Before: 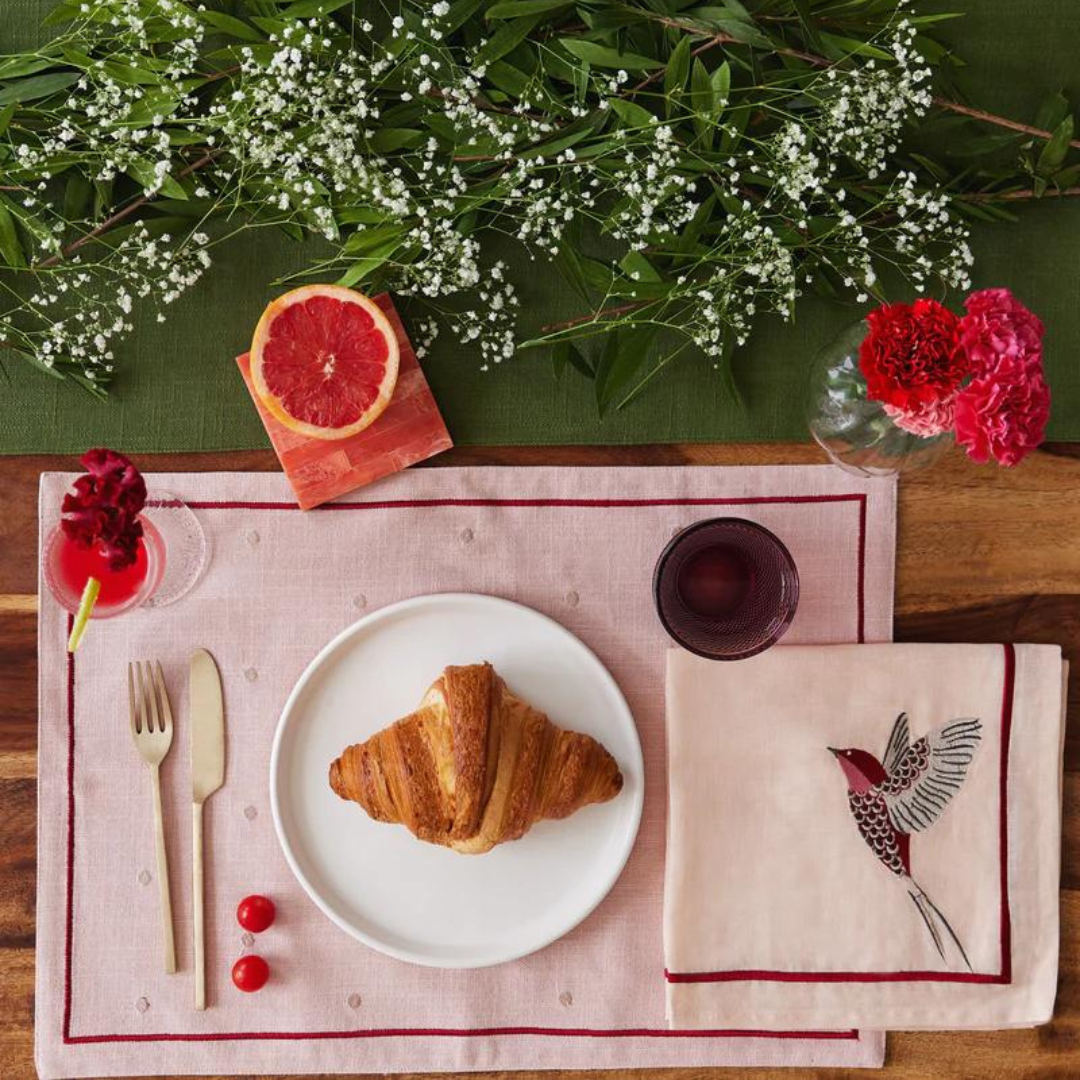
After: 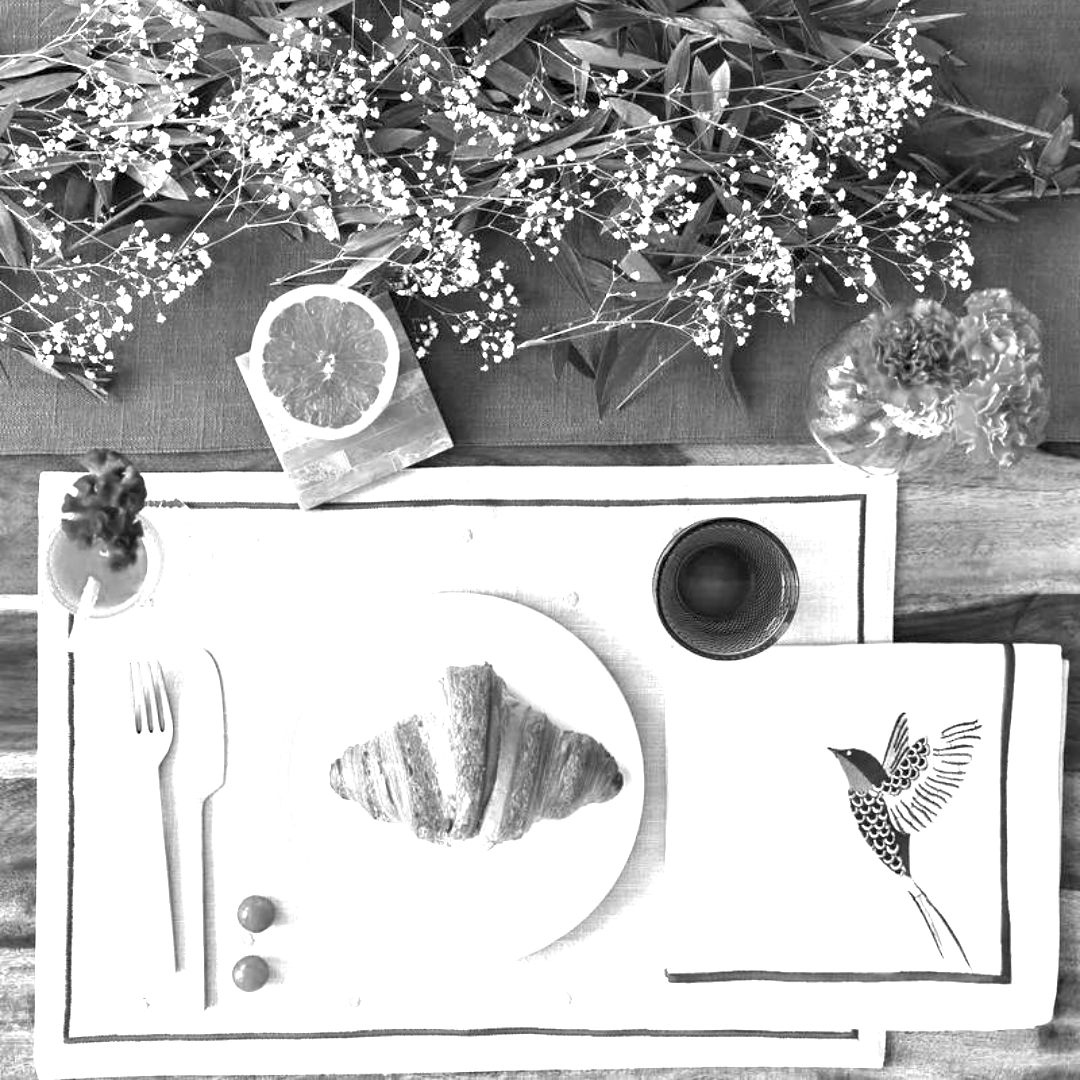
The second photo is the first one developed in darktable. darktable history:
exposure: black level correction 0.001, exposure 1.84 EV, compensate highlight preservation false
white balance: red 1.045, blue 0.932
monochrome: a -6.99, b 35.61, size 1.4
contrast equalizer: octaves 7, y [[0.6 ×6], [0.55 ×6], [0 ×6], [0 ×6], [0 ×6]], mix 0.3
local contrast: mode bilateral grid, contrast 15, coarseness 36, detail 105%, midtone range 0.2
